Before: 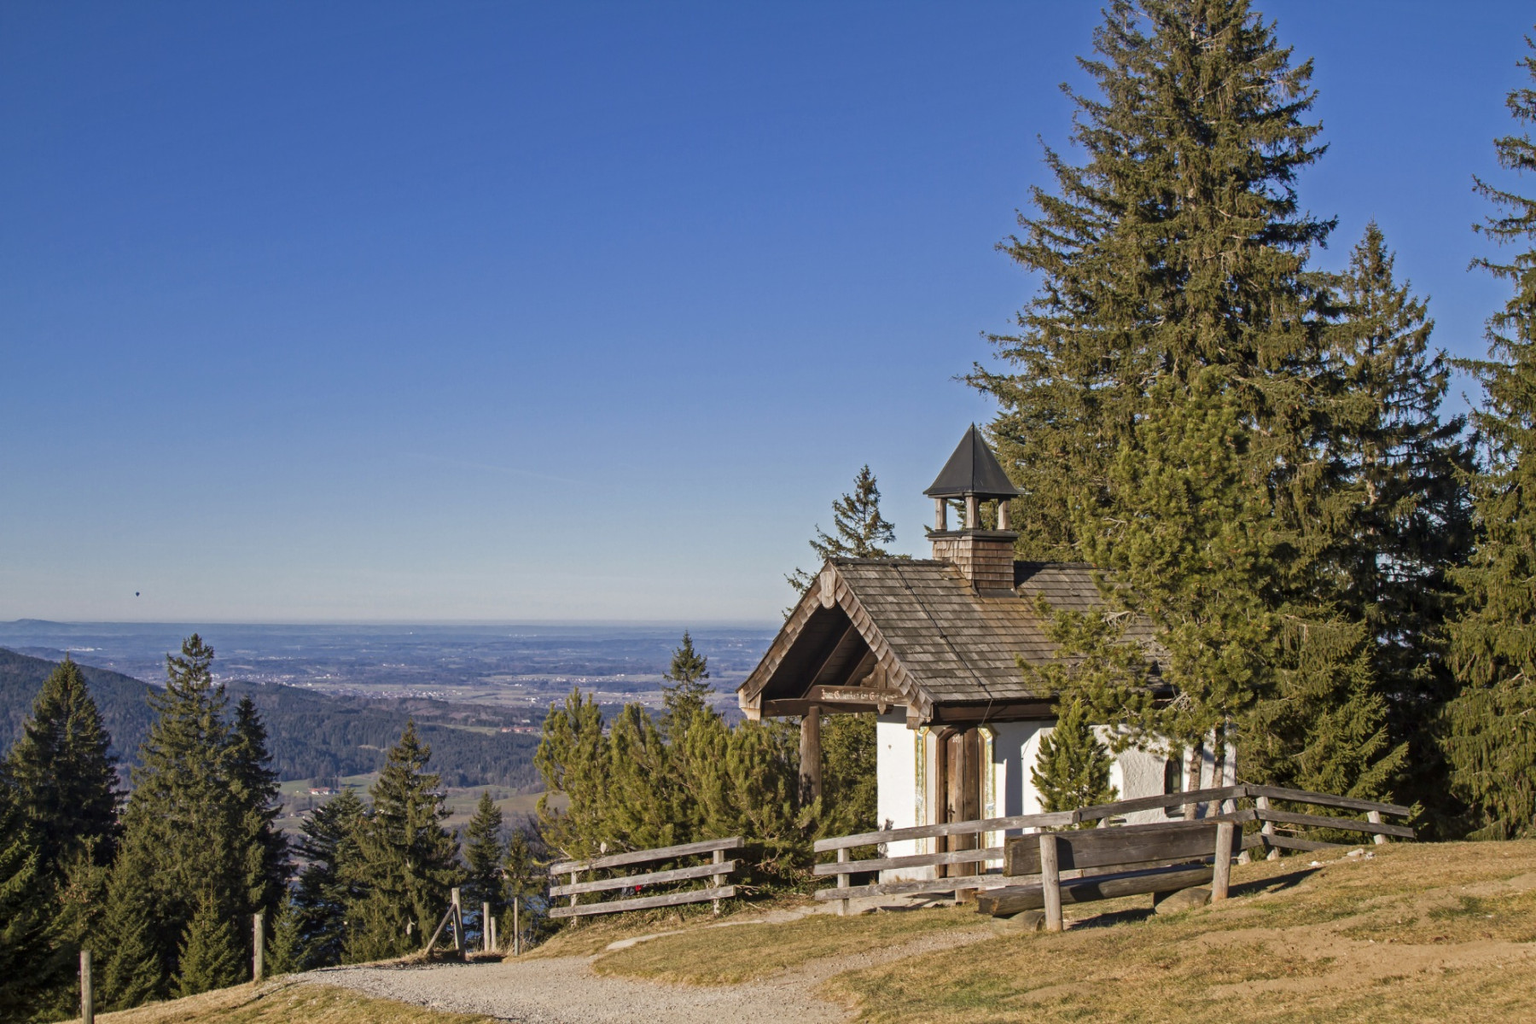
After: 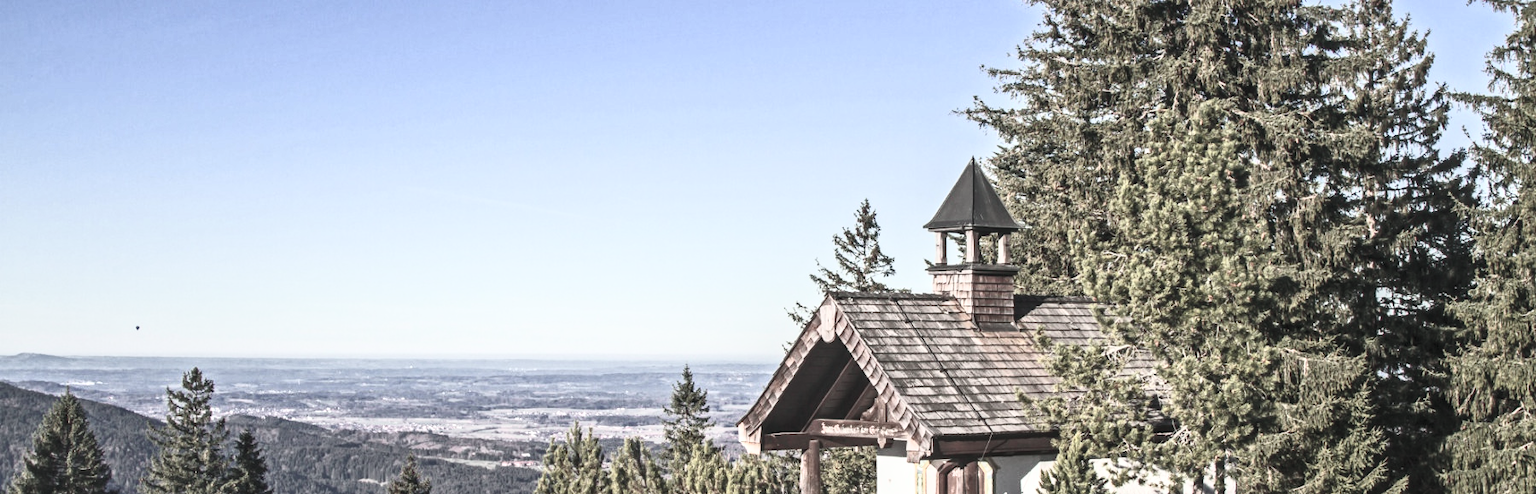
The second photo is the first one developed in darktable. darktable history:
crop and rotate: top 26.056%, bottom 25.543%
local contrast: on, module defaults
tone curve: curves: ch0 [(0, 0.046) (0.04, 0.074) (0.831, 0.861) (1, 1)]; ch1 [(0, 0) (0.146, 0.159) (0.338, 0.365) (0.417, 0.455) (0.489, 0.486) (0.504, 0.502) (0.529, 0.537) (0.563, 0.567) (1, 1)]; ch2 [(0, 0) (0.307, 0.298) (0.388, 0.375) (0.443, 0.456) (0.485, 0.492) (0.544, 0.525) (1, 1)], color space Lab, independent channels, preserve colors none
contrast brightness saturation: contrast 0.57, brightness 0.57, saturation -0.34
